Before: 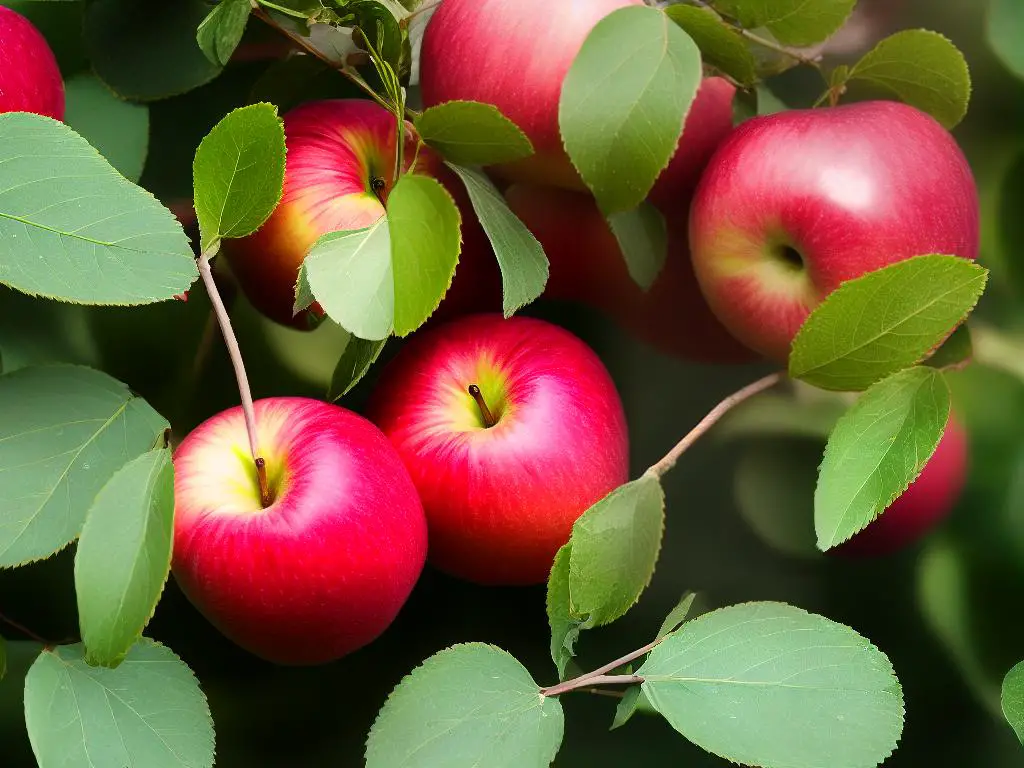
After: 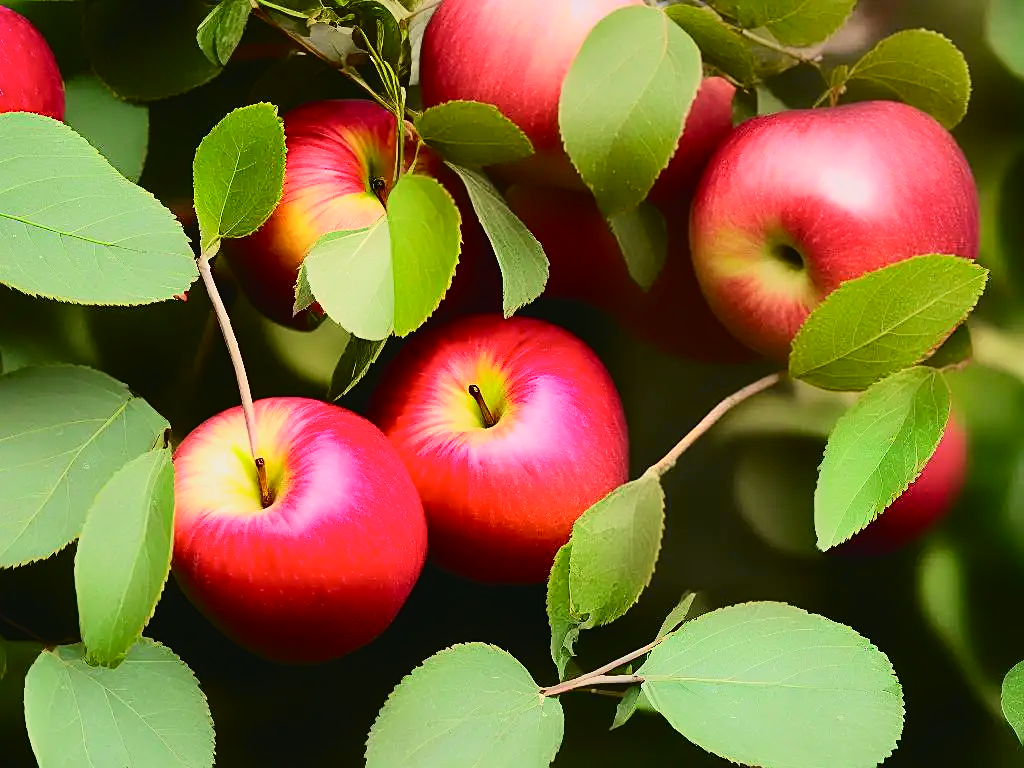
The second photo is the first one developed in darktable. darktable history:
tone curve: curves: ch0 [(0, 0.03) (0.113, 0.087) (0.207, 0.184) (0.515, 0.612) (0.712, 0.793) (1, 0.946)]; ch1 [(0, 0) (0.172, 0.123) (0.317, 0.279) (0.407, 0.401) (0.476, 0.482) (0.505, 0.499) (0.534, 0.534) (0.632, 0.645) (0.726, 0.745) (1, 1)]; ch2 [(0, 0) (0.411, 0.424) (0.505, 0.505) (0.521, 0.524) (0.541, 0.569) (0.65, 0.699) (1, 1)], color space Lab, independent channels, preserve colors none
sharpen: on, module defaults
